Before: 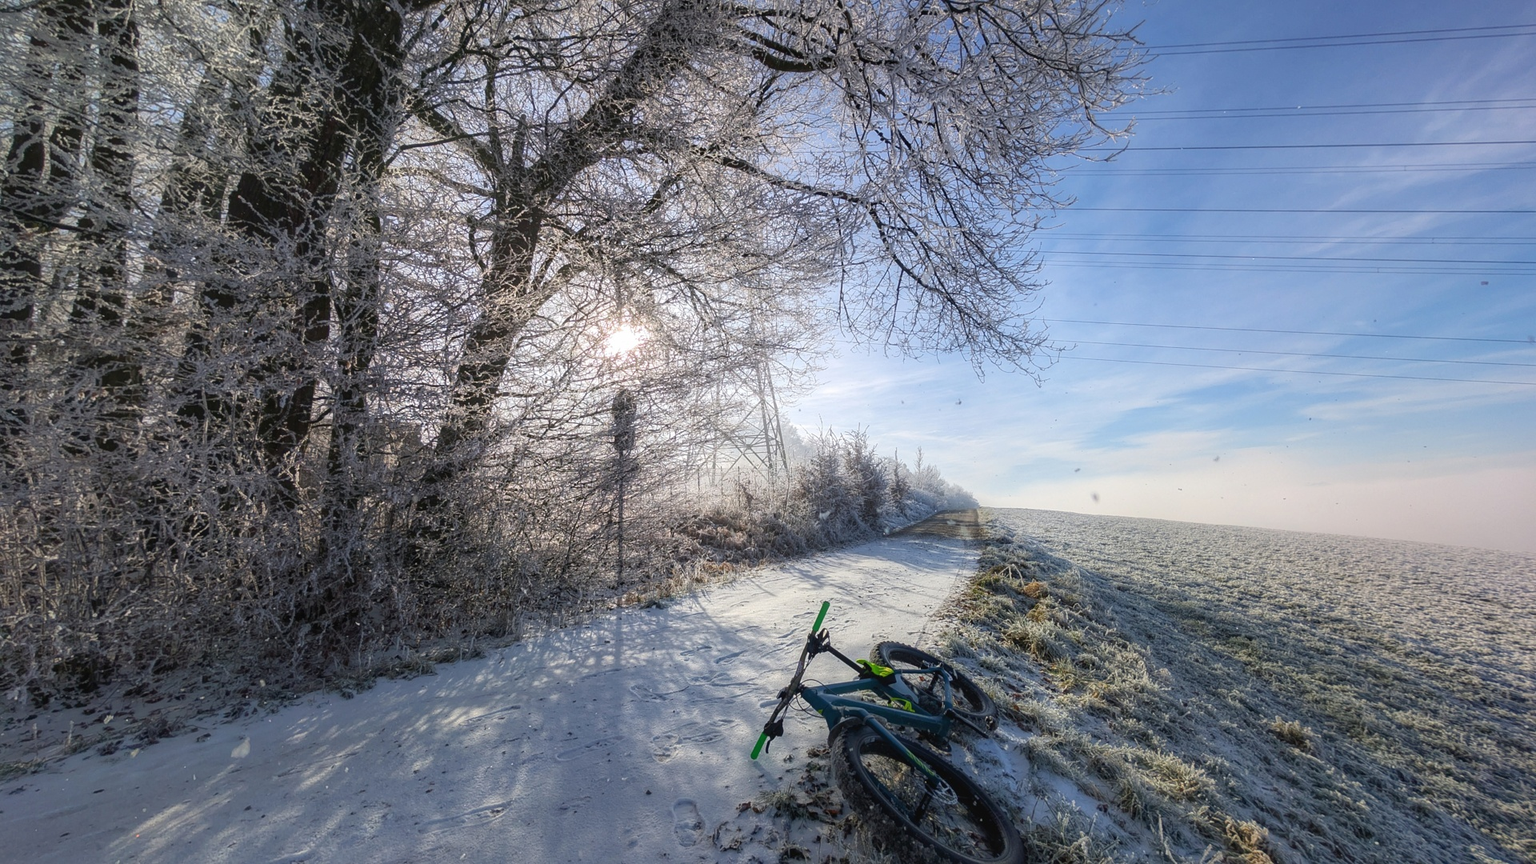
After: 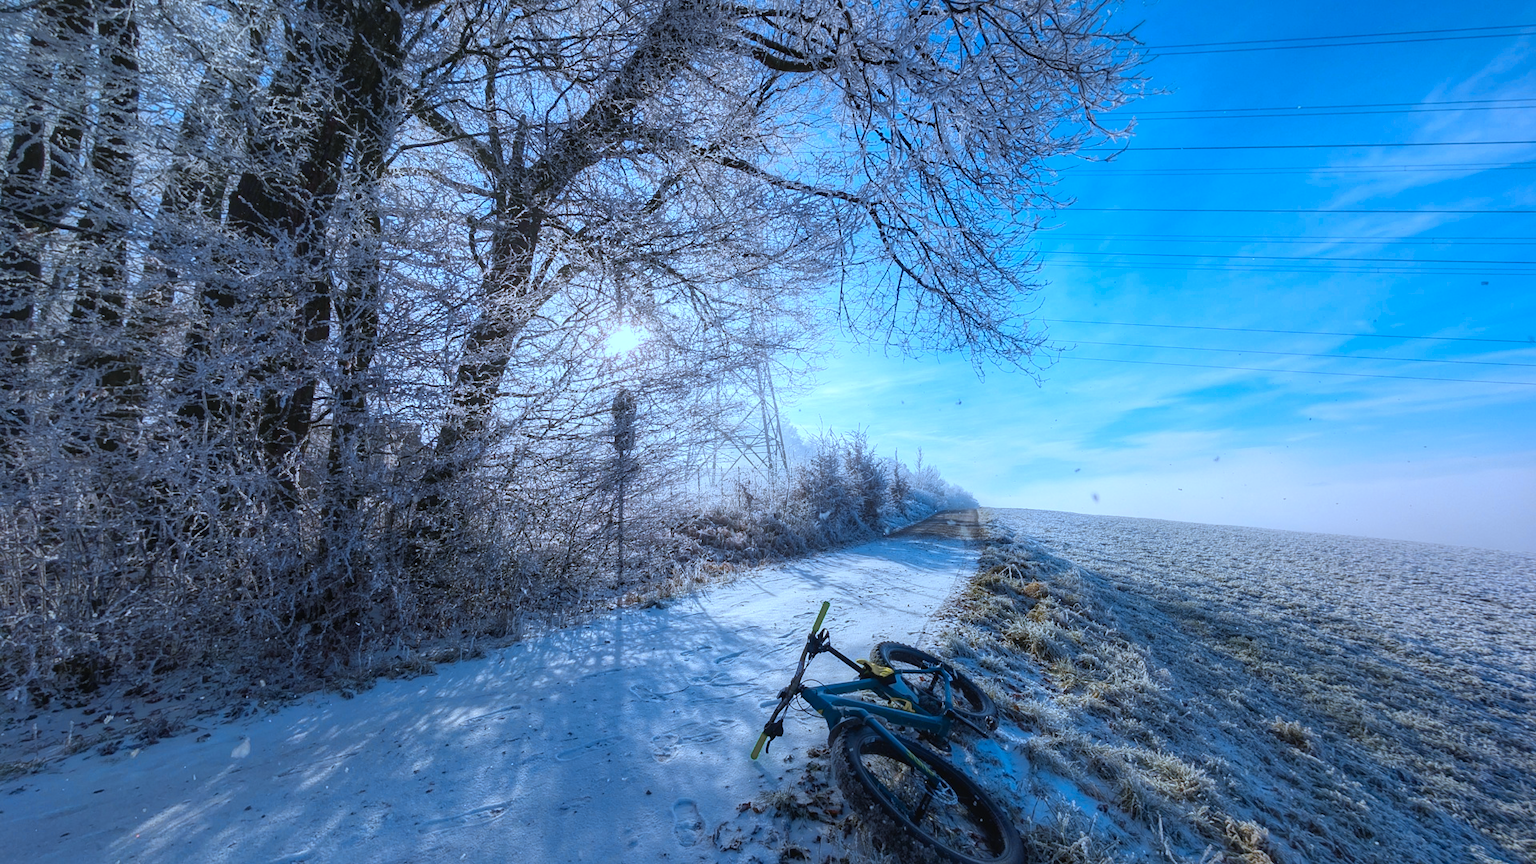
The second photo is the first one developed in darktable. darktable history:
white balance: red 0.871, blue 1.249
color zones: curves: ch1 [(0.29, 0.492) (0.373, 0.185) (0.509, 0.481)]; ch2 [(0.25, 0.462) (0.749, 0.457)], mix 40.67%
